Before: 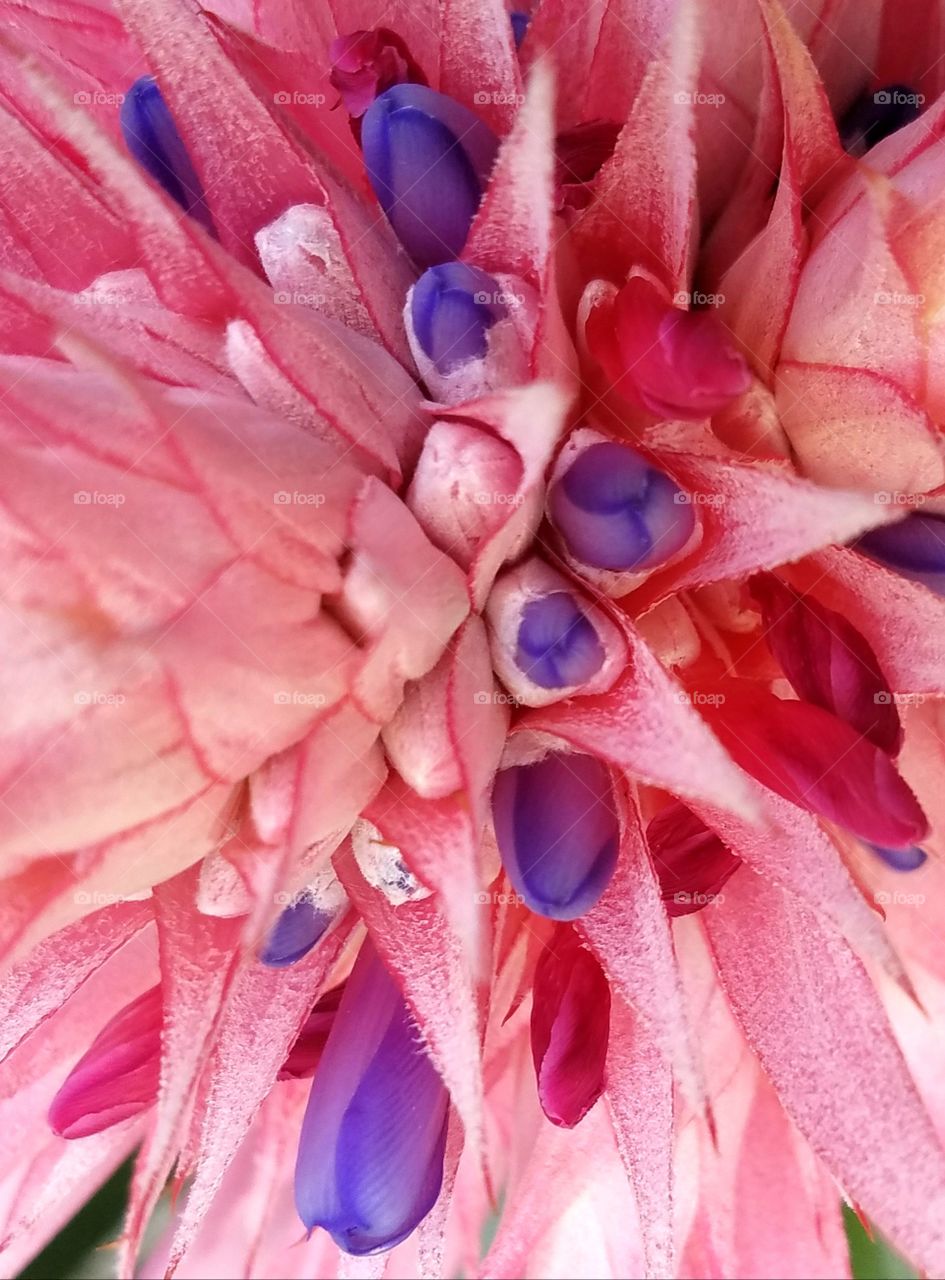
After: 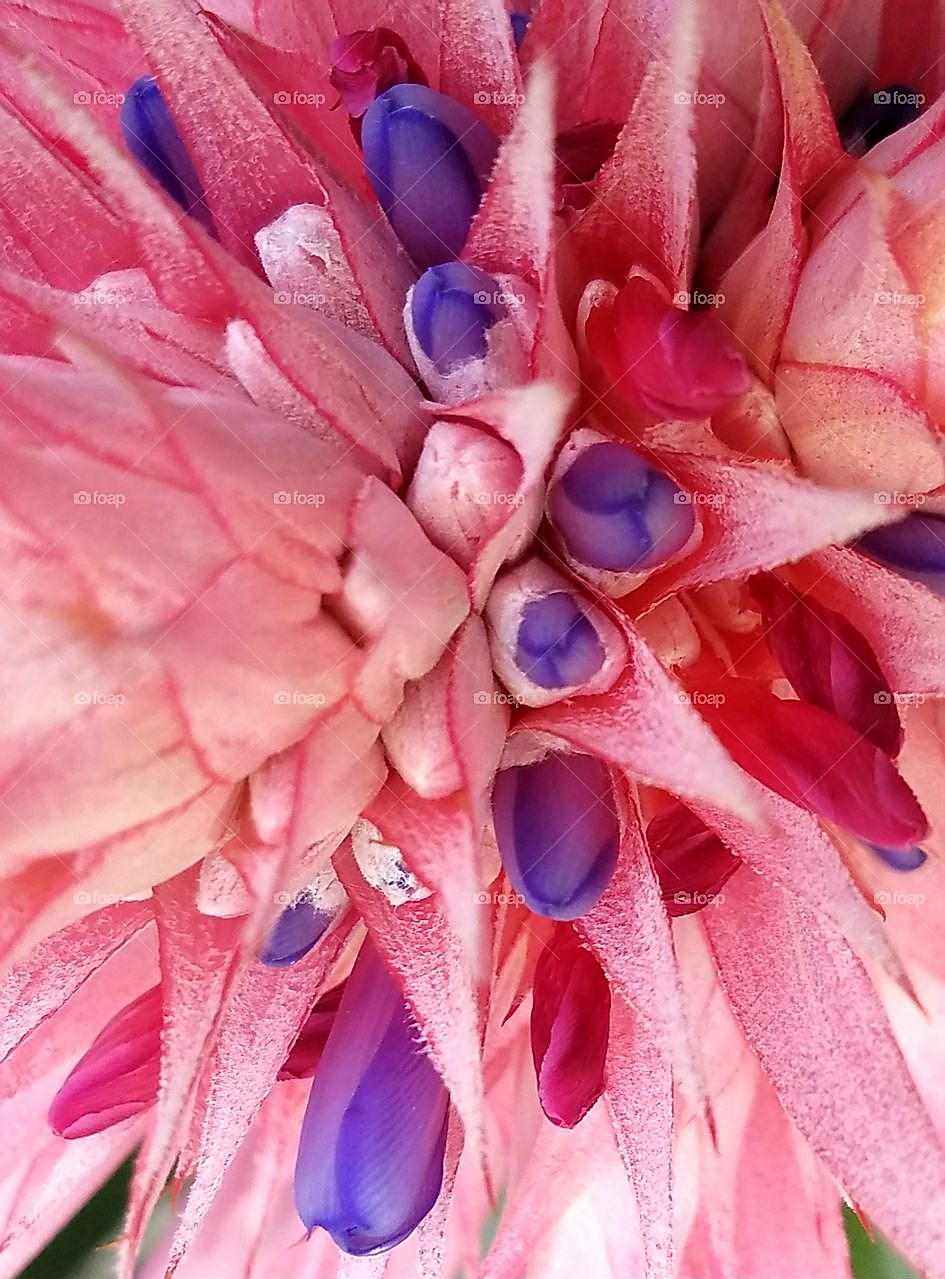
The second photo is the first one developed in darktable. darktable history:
sharpen: radius 1.359, amount 1.249, threshold 0.609
crop: bottom 0.056%
